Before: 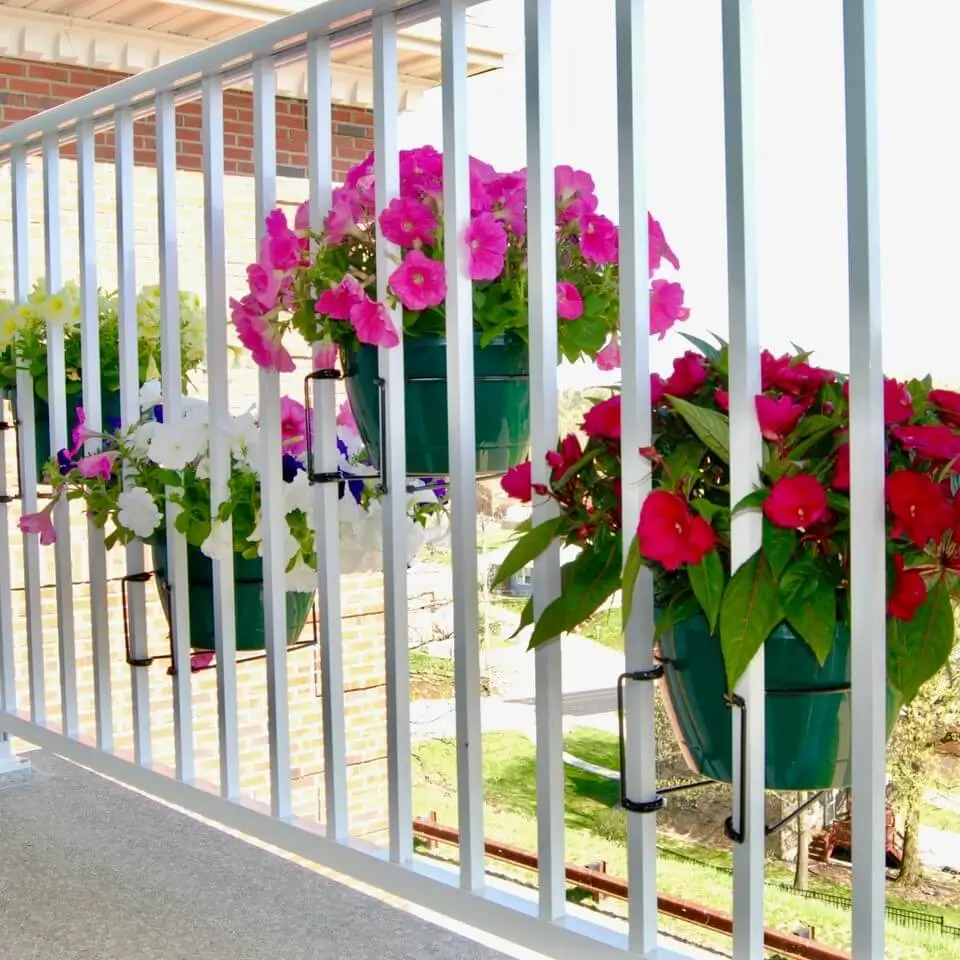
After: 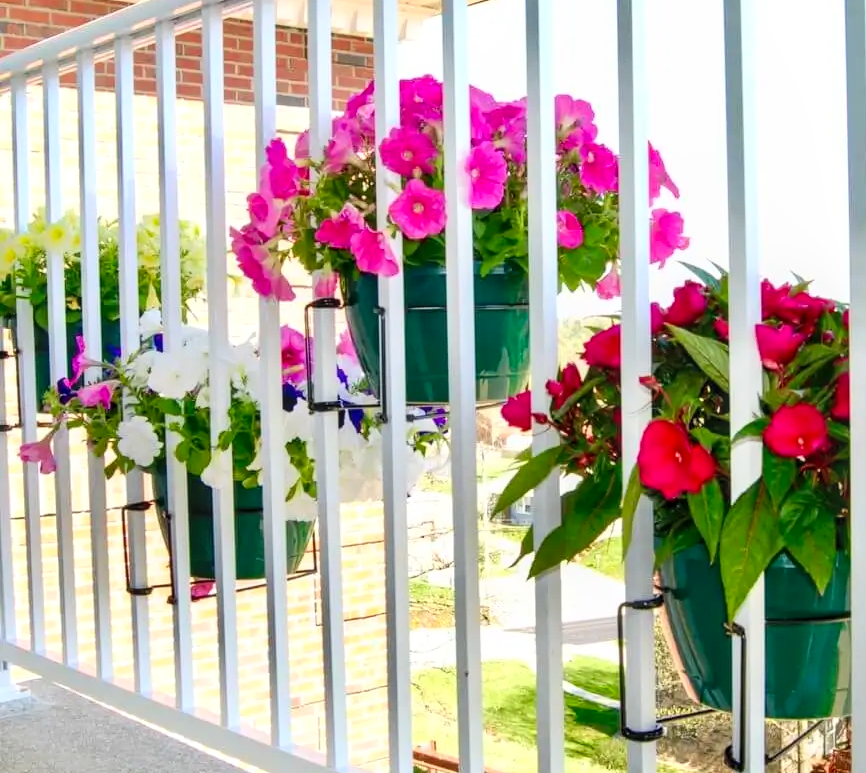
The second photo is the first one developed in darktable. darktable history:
contrast brightness saturation: contrast 0.2, brightness 0.16, saturation 0.22
local contrast: on, module defaults
crop: top 7.49%, right 9.717%, bottom 11.943%
